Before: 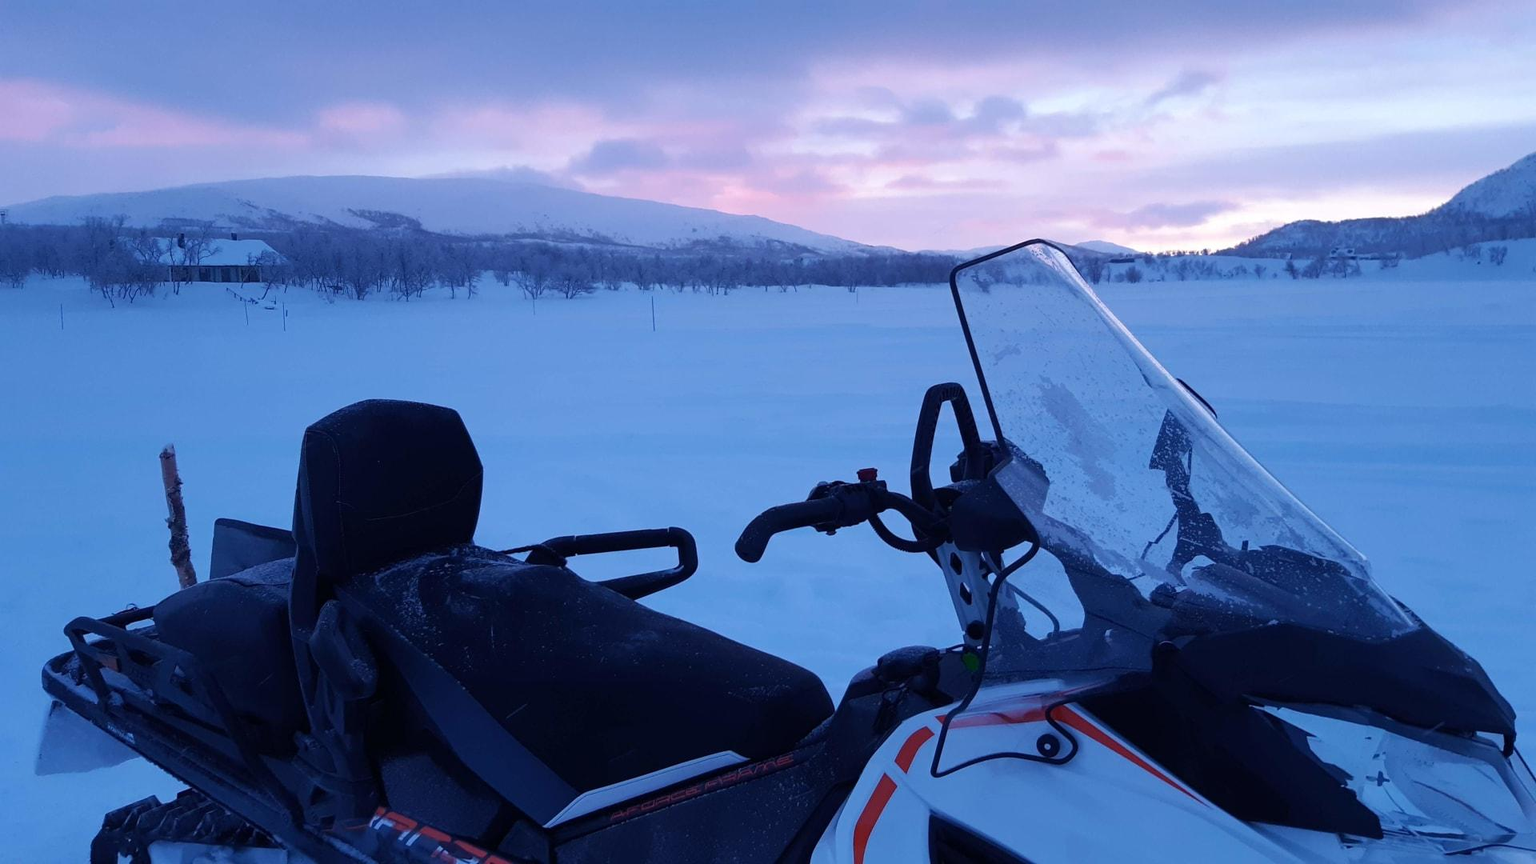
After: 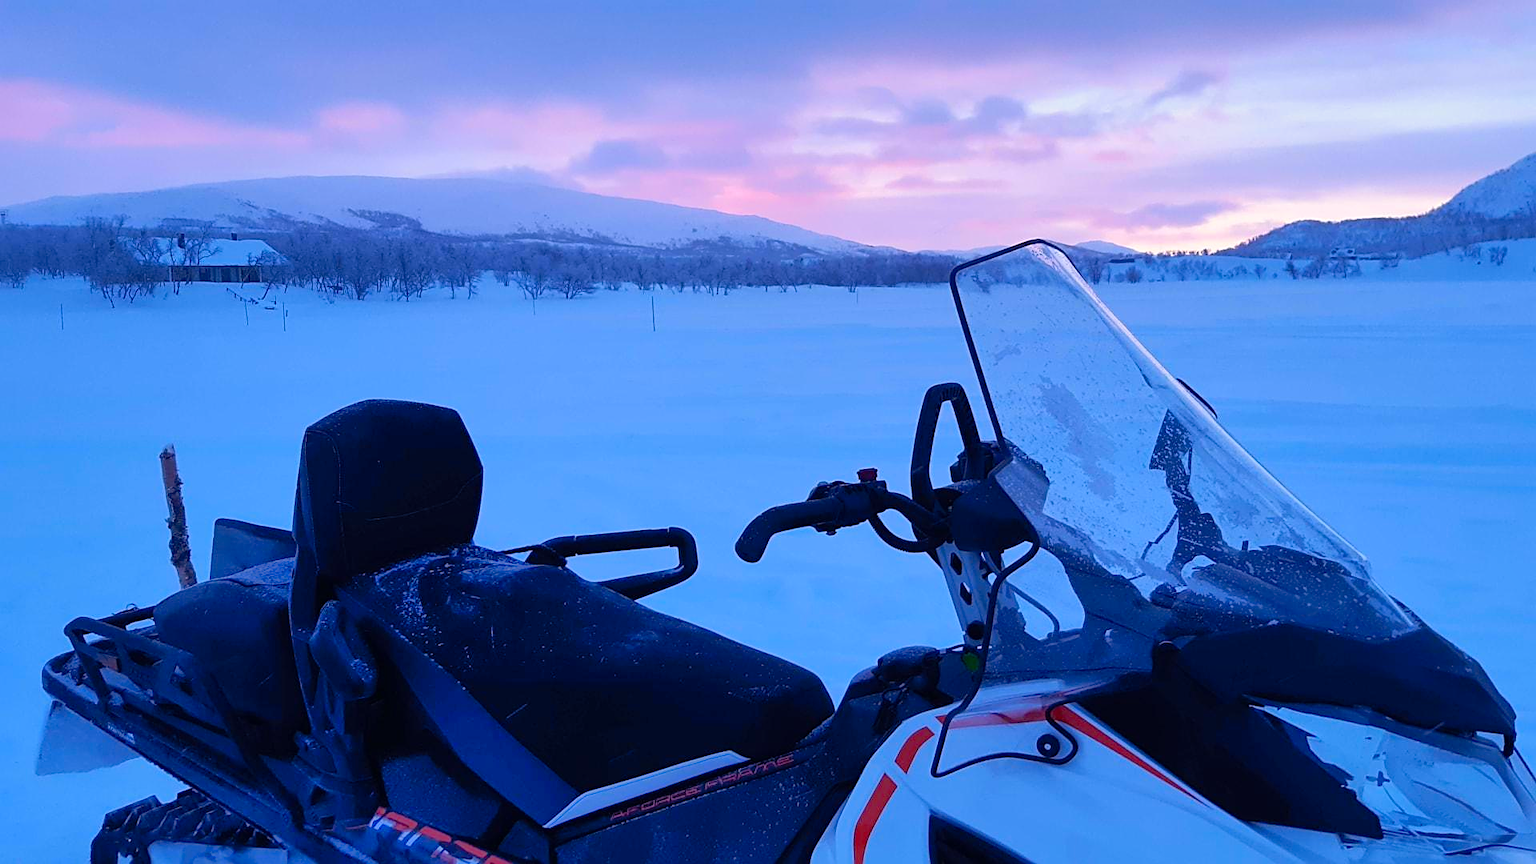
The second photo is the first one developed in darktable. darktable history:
shadows and highlights: on, module defaults
color correction: highlights a* 3.28, highlights b* 1.71, saturation 1.22
sharpen: on, module defaults
tone equalizer: smoothing diameter 24.79%, edges refinement/feathering 14.47, preserve details guided filter
tone curve: curves: ch0 [(0, 0) (0.071, 0.047) (0.266, 0.26) (0.491, 0.552) (0.753, 0.818) (1, 0.983)]; ch1 [(0, 0) (0.346, 0.307) (0.408, 0.369) (0.463, 0.443) (0.482, 0.493) (0.502, 0.5) (0.517, 0.518) (0.546, 0.576) (0.588, 0.643) (0.651, 0.709) (1, 1)]; ch2 [(0, 0) (0.346, 0.34) (0.434, 0.46) (0.485, 0.494) (0.5, 0.494) (0.517, 0.503) (0.535, 0.545) (0.583, 0.624) (0.625, 0.678) (1, 1)]
